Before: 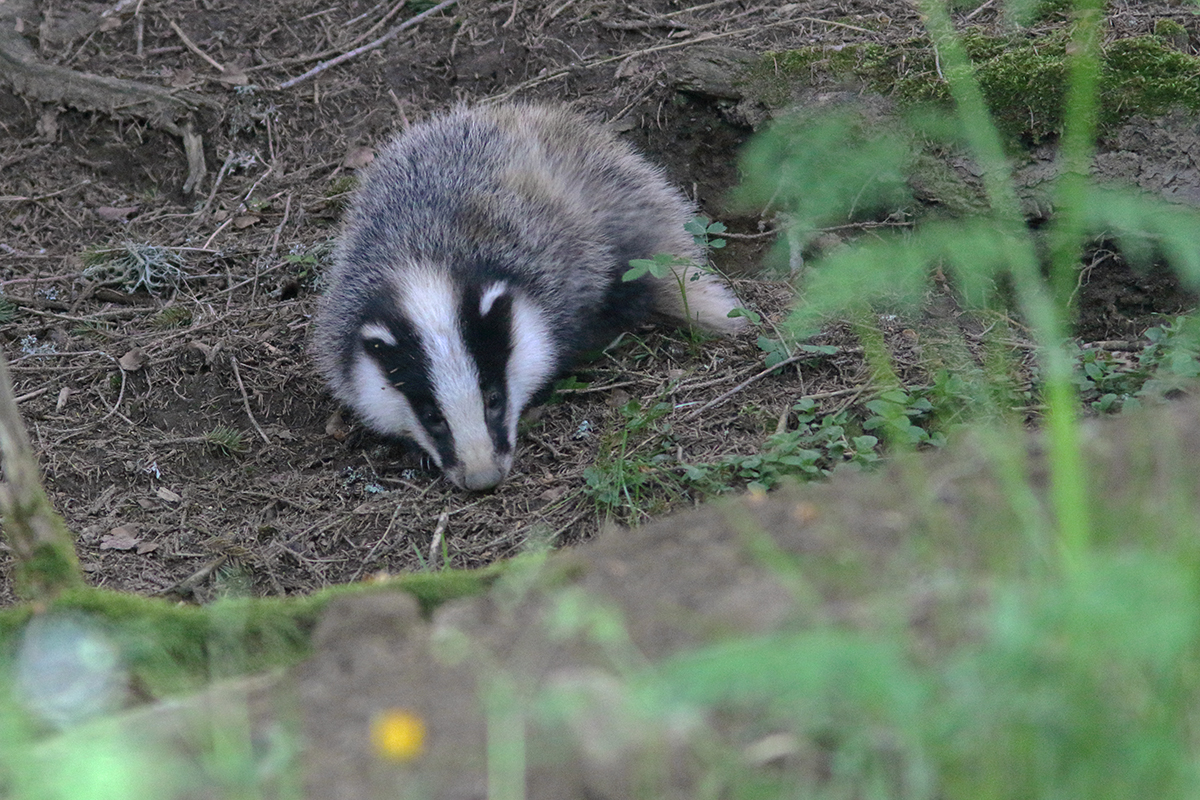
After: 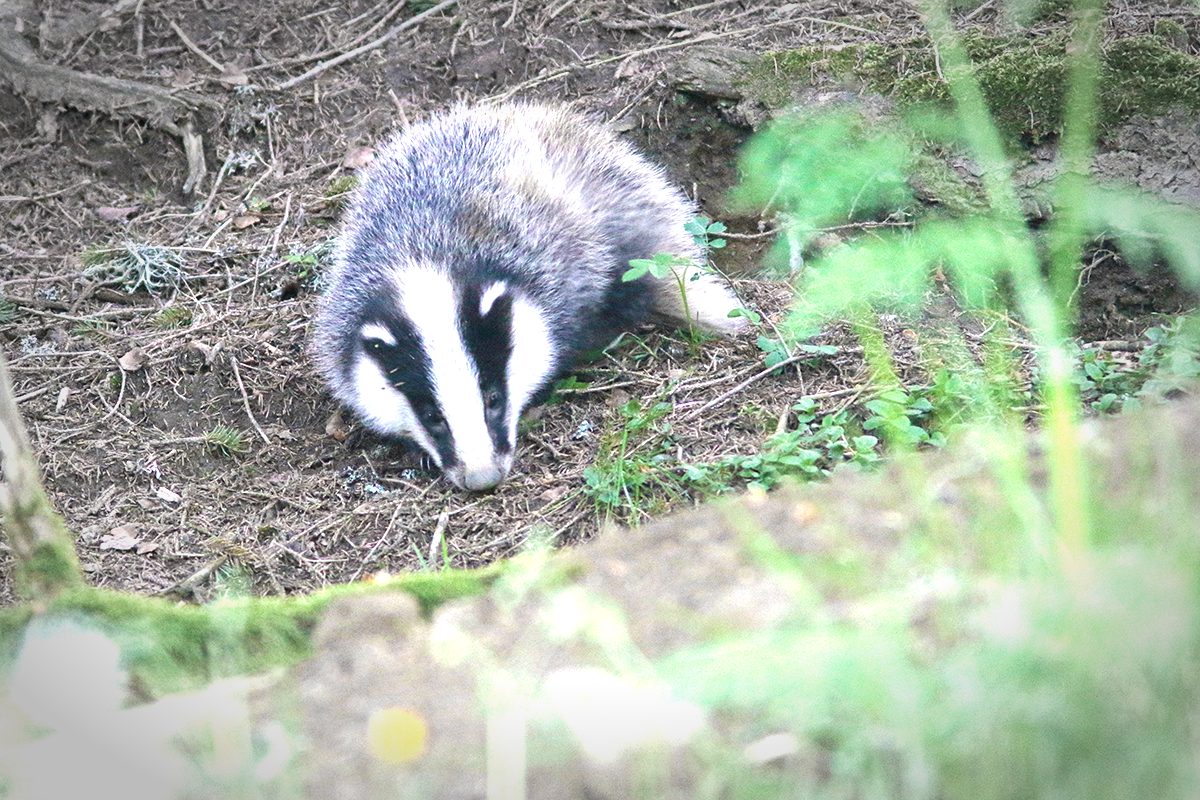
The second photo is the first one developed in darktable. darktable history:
vignetting: fall-off start 70.92%, width/height ratio 1.334
velvia: on, module defaults
exposure: exposure 0.746 EV, compensate exposure bias true, compensate highlight preservation false
